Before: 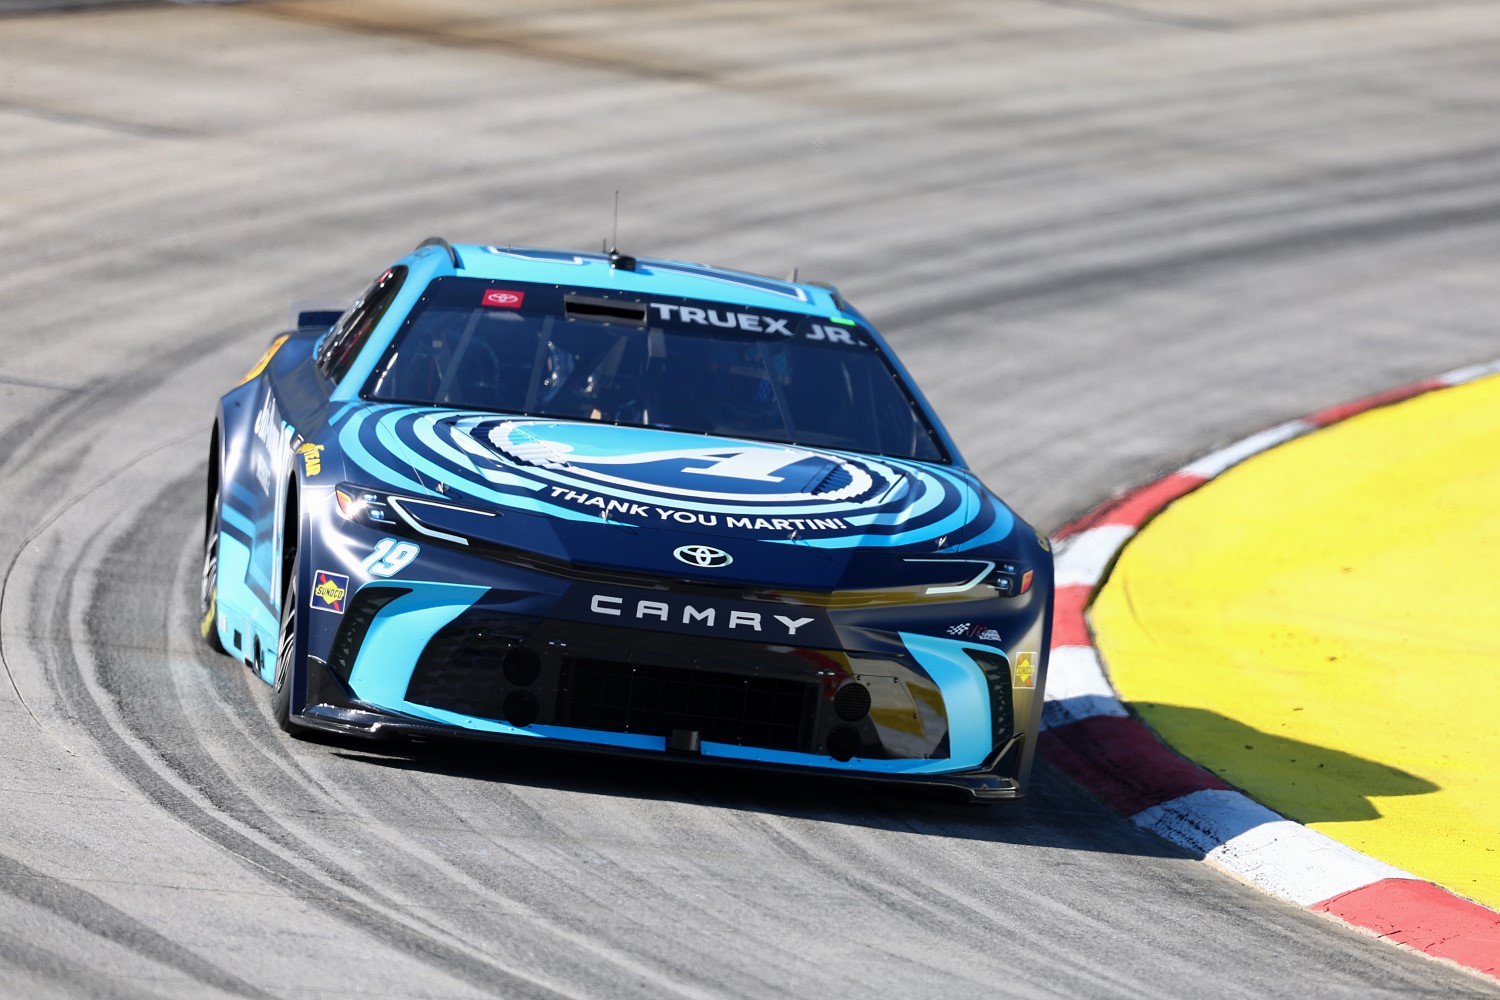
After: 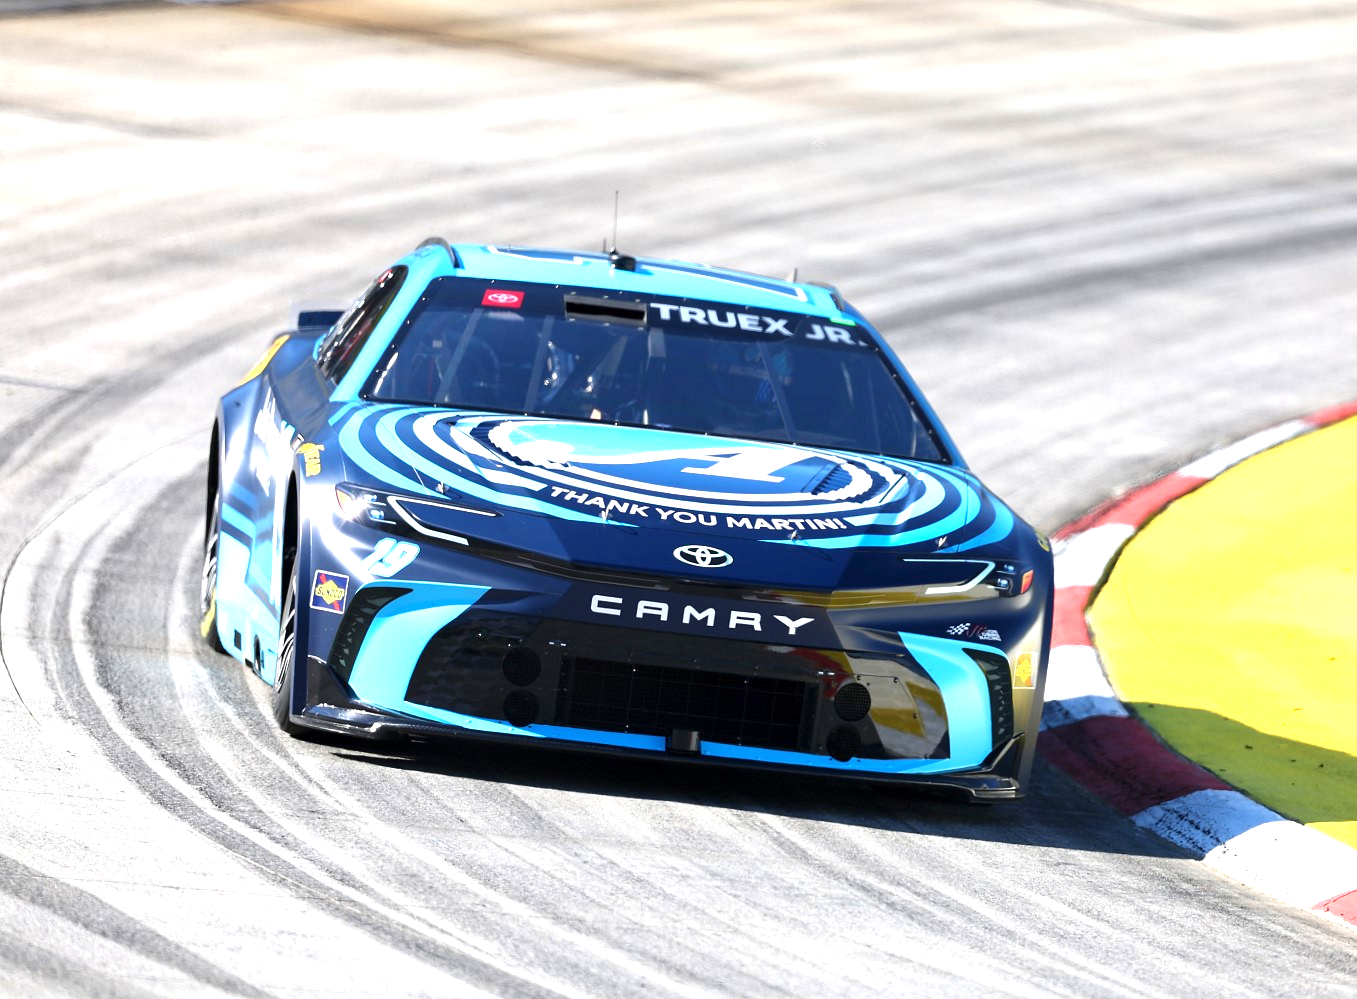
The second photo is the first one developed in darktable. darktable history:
crop: right 9.509%, bottom 0.031%
exposure: exposure 1 EV, compensate highlight preservation false
